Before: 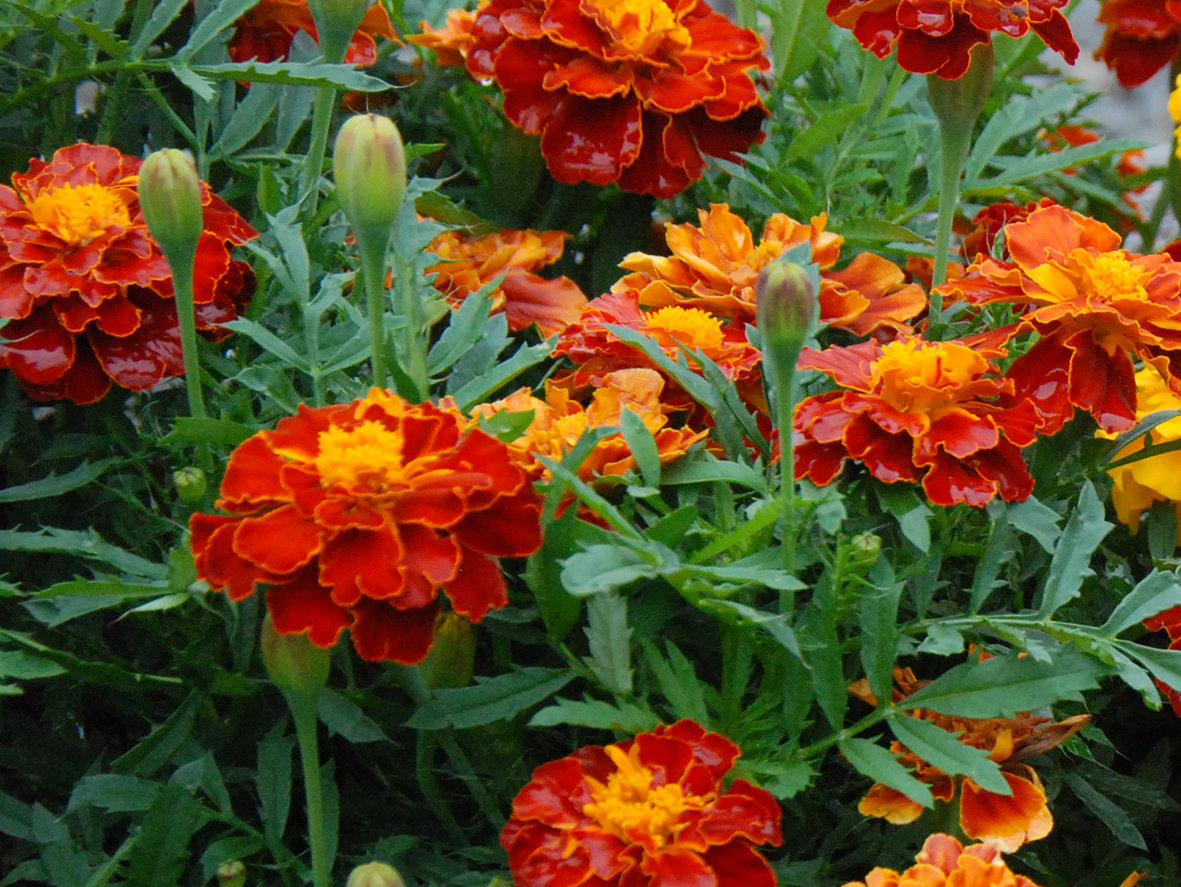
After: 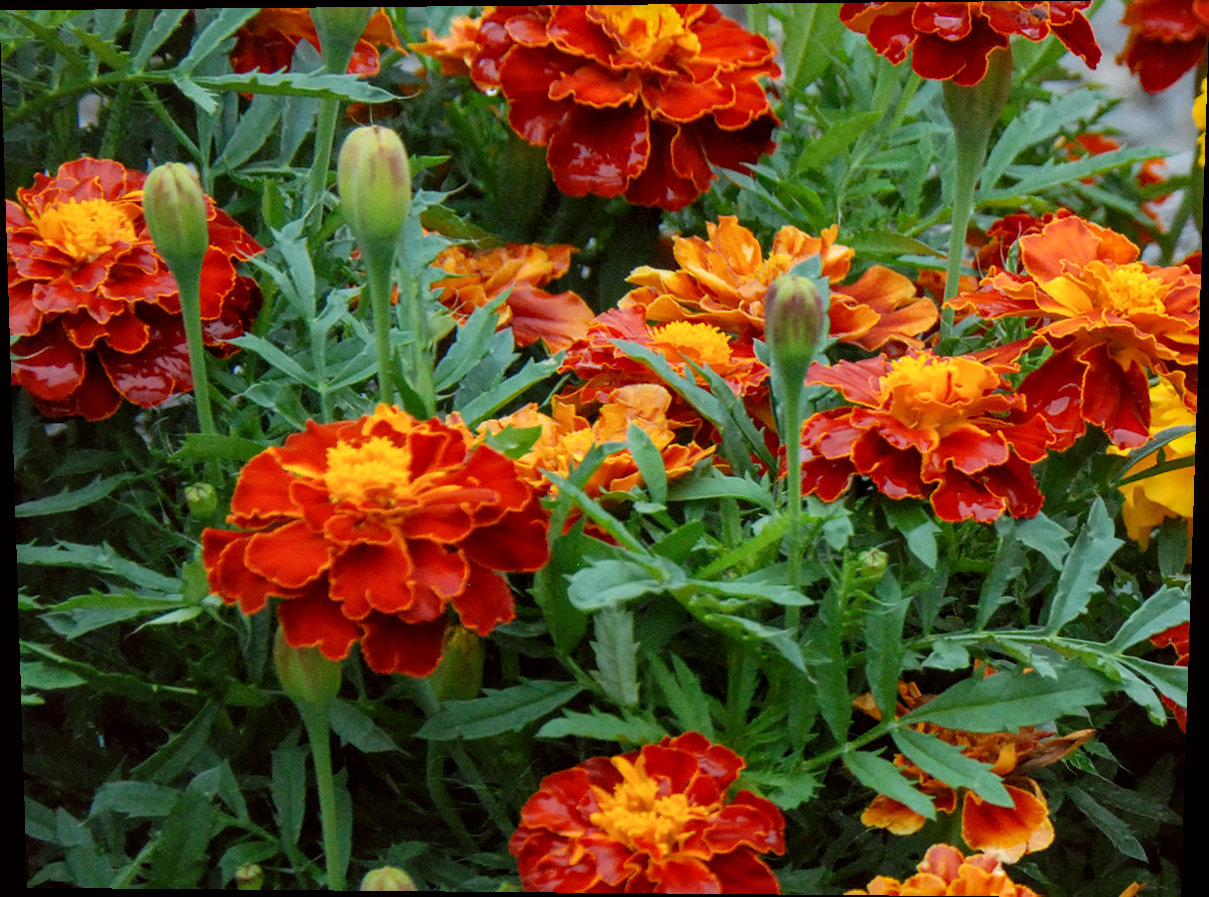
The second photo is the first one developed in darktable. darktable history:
rotate and perspective: lens shift (vertical) 0.048, lens shift (horizontal) -0.024, automatic cropping off
color correction: highlights a* -2.73, highlights b* -2.09, shadows a* 2.41, shadows b* 2.73
local contrast: on, module defaults
